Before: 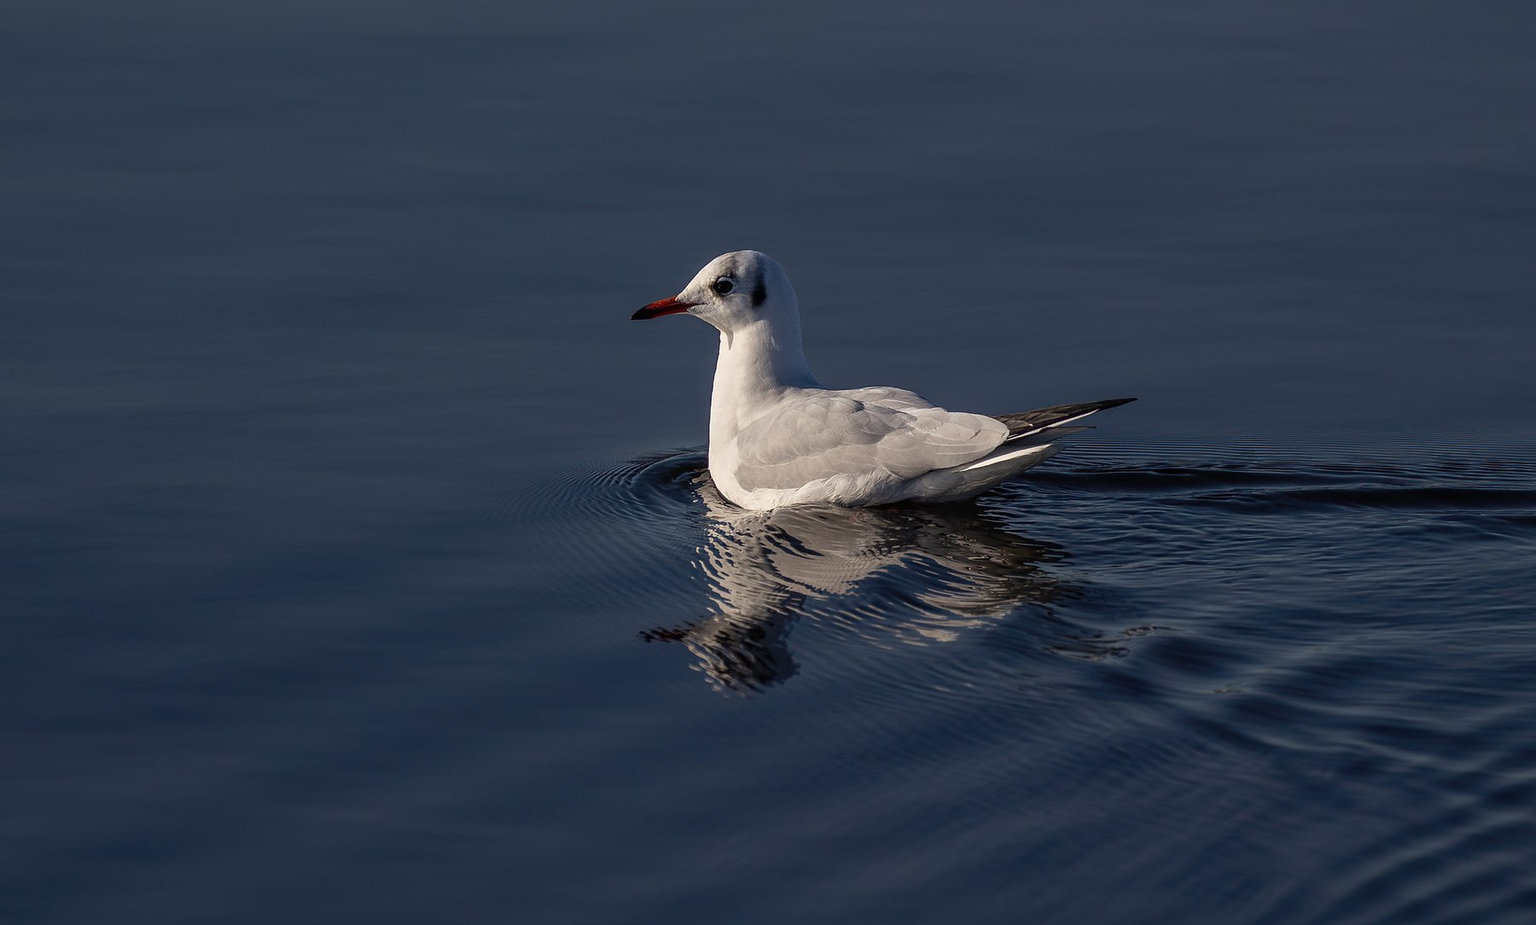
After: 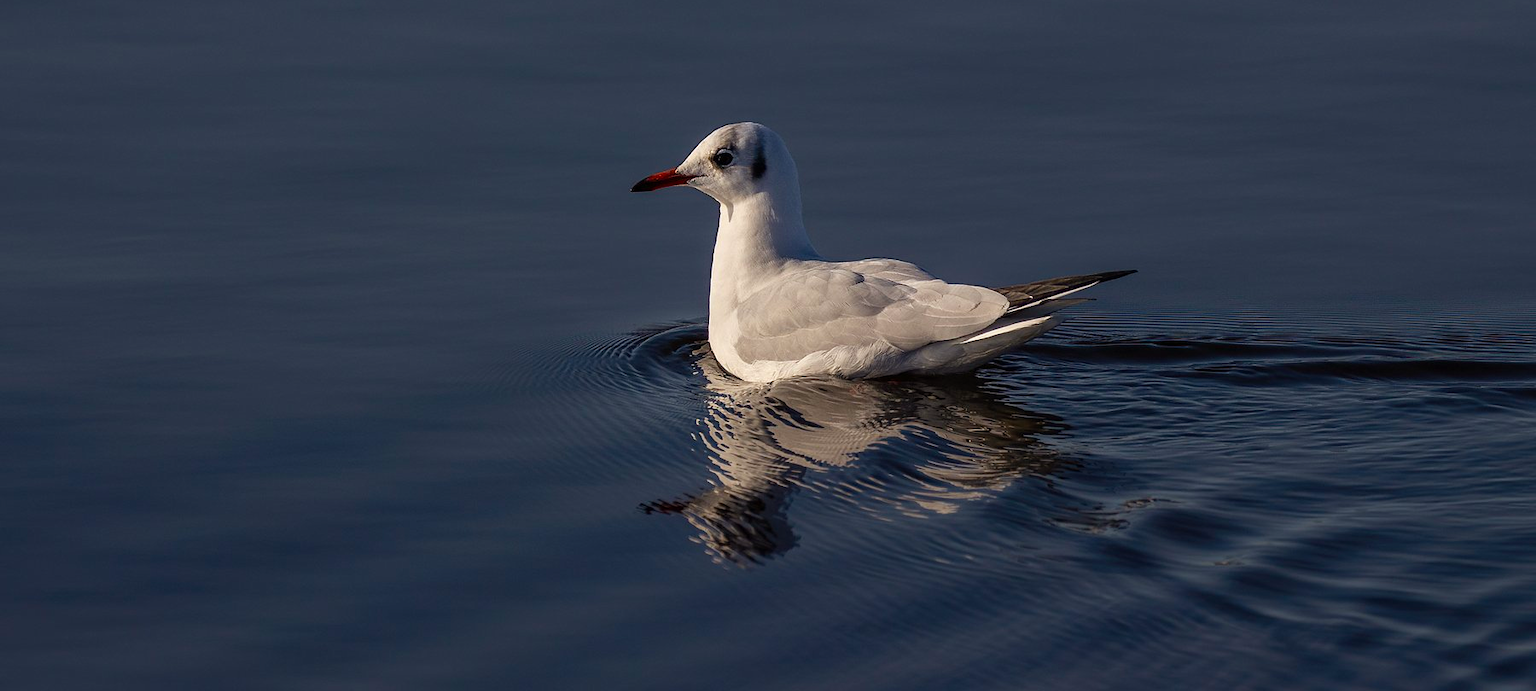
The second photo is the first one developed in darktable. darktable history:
color balance rgb: power › chroma 0.658%, power › hue 60°, perceptual saturation grading › global saturation 18.179%, global vibrance 20.949%
crop: top 13.858%, bottom 11.384%
